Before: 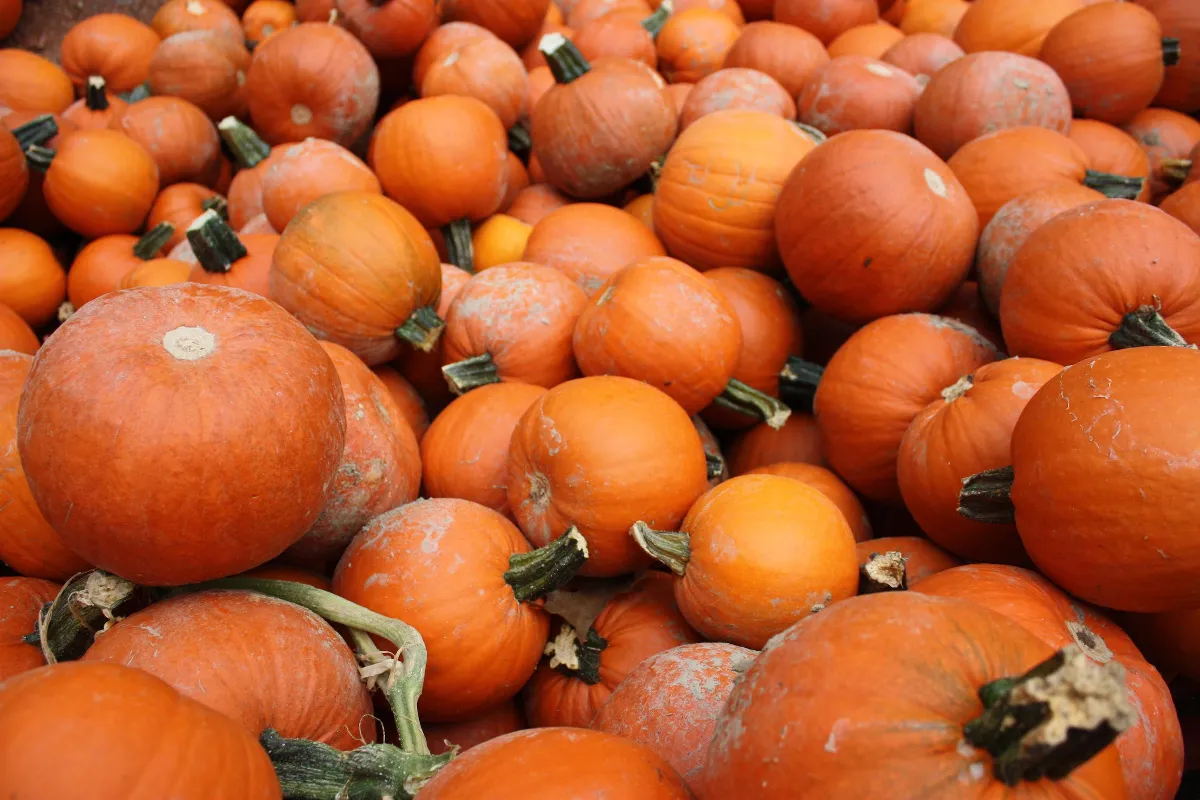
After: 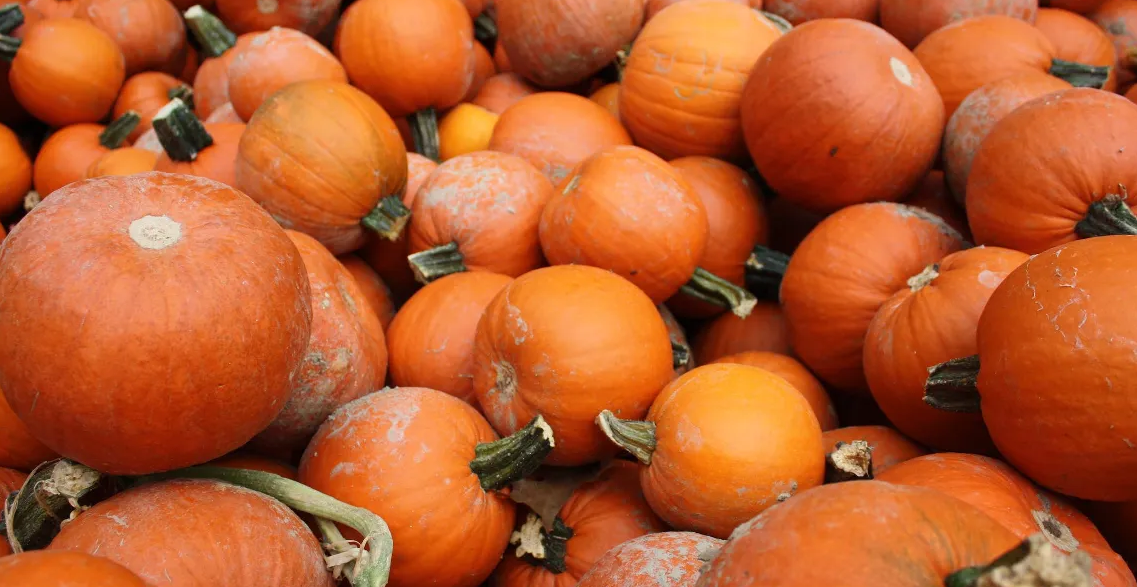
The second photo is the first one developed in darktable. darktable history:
crop and rotate: left 2.876%, top 13.891%, right 2.34%, bottom 12.703%
